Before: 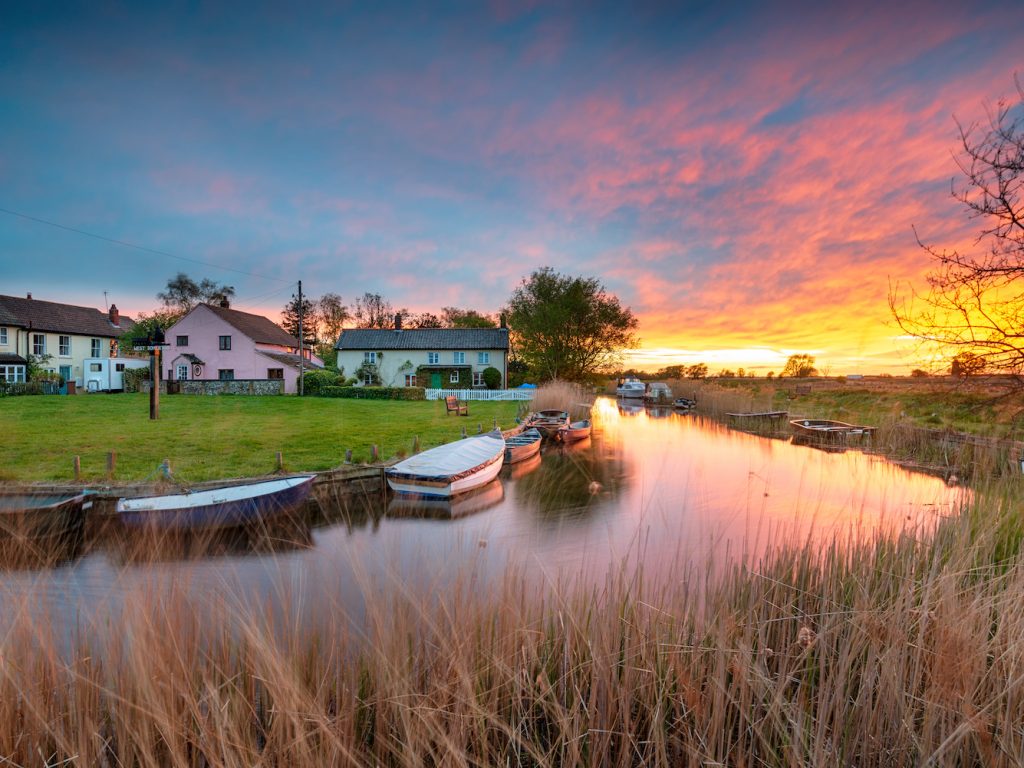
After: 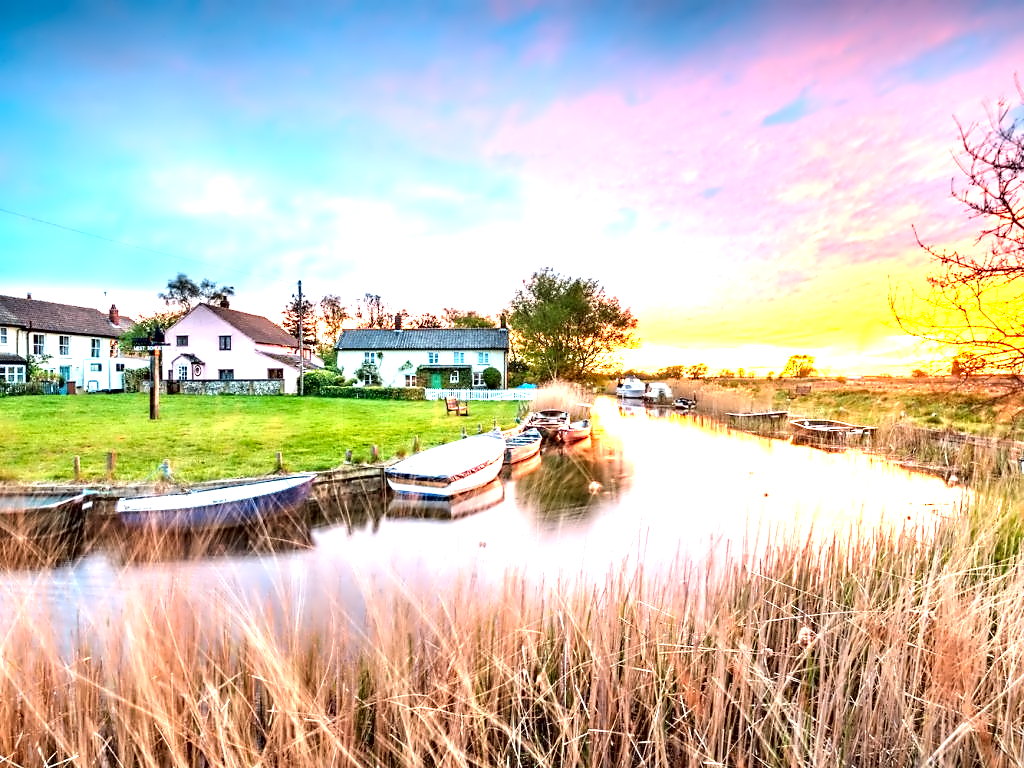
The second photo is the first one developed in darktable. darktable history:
contrast equalizer: octaves 7, y [[0.5, 0.542, 0.583, 0.625, 0.667, 0.708], [0.5 ×6], [0.5 ×6], [0, 0.033, 0.067, 0.1, 0.133, 0.167], [0, 0.05, 0.1, 0.15, 0.2, 0.25]]
exposure: black level correction 0, exposure 2 EV, compensate highlight preservation false
contrast brightness saturation: contrast 0.04, saturation 0.07
